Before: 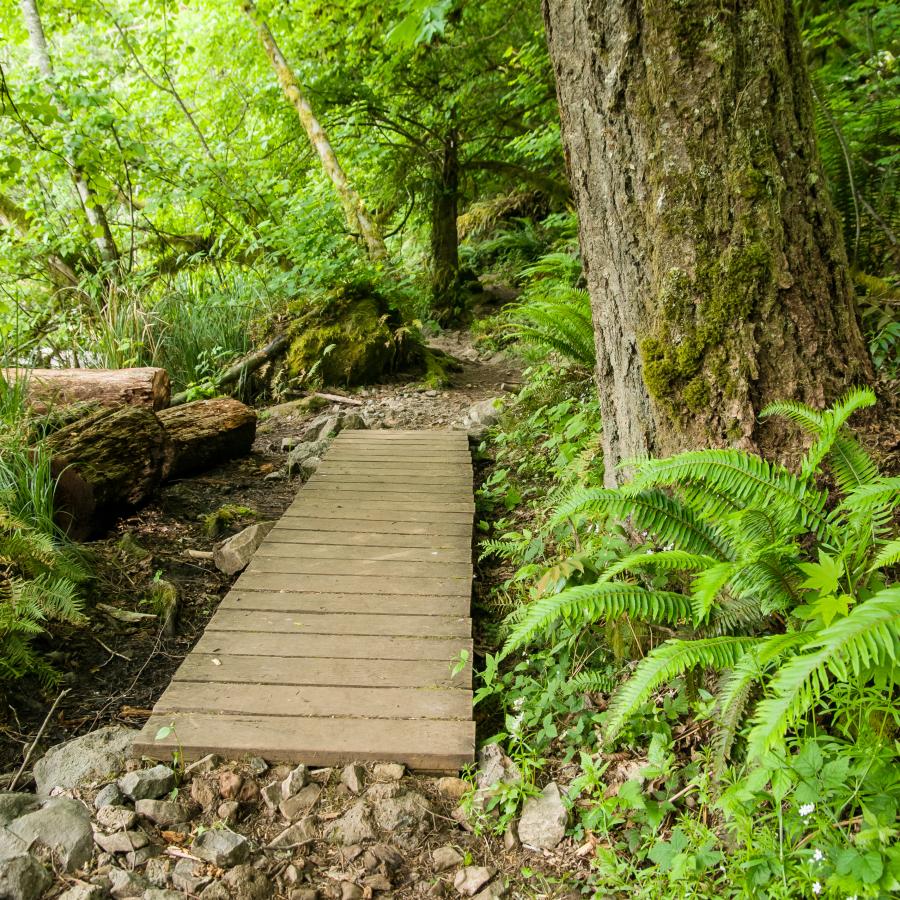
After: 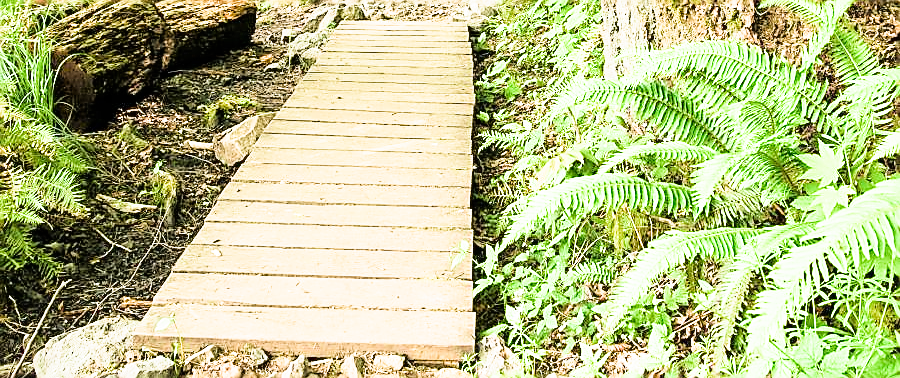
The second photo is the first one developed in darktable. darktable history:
sharpen: radius 1.4, amount 1.25, threshold 0.7
exposure: exposure 2.207 EV, compensate highlight preservation false
crop: top 45.551%, bottom 12.262%
filmic rgb: black relative exposure -7.75 EV, white relative exposure 4.4 EV, threshold 3 EV, hardness 3.76, latitude 50%, contrast 1.1, color science v5 (2021), contrast in shadows safe, contrast in highlights safe, enable highlight reconstruction true
